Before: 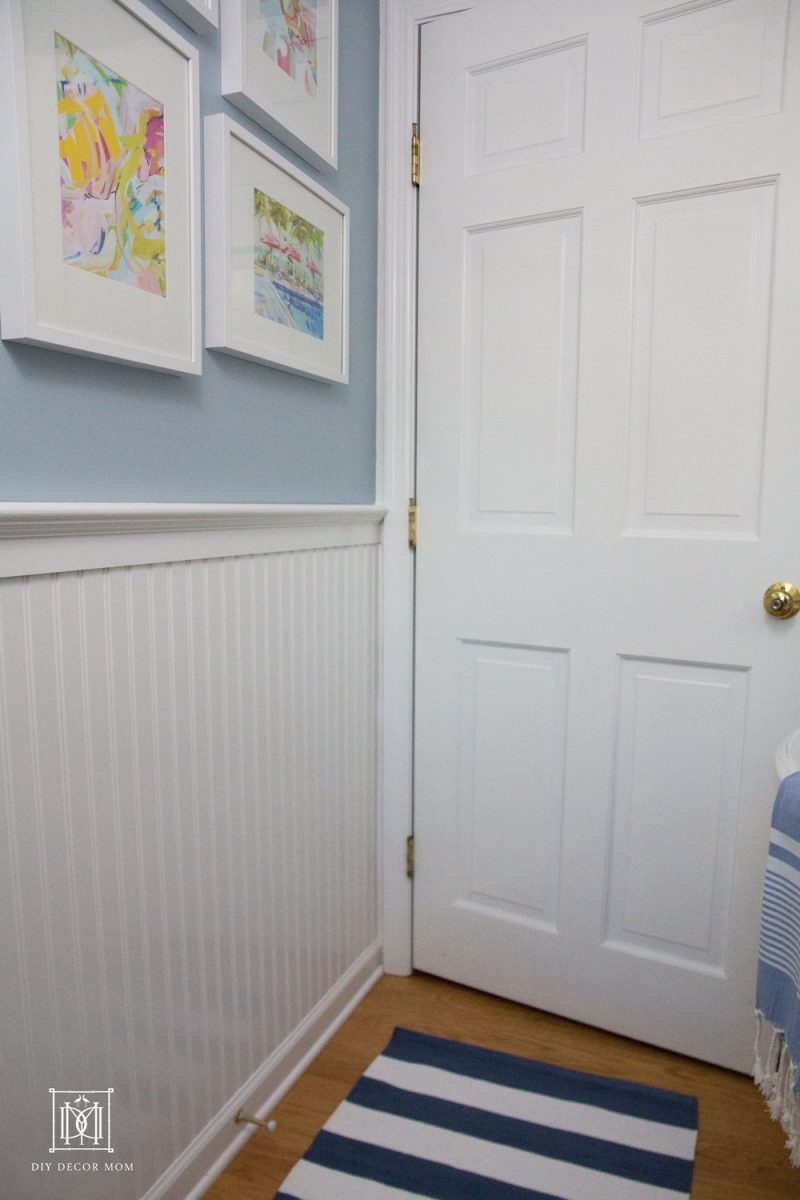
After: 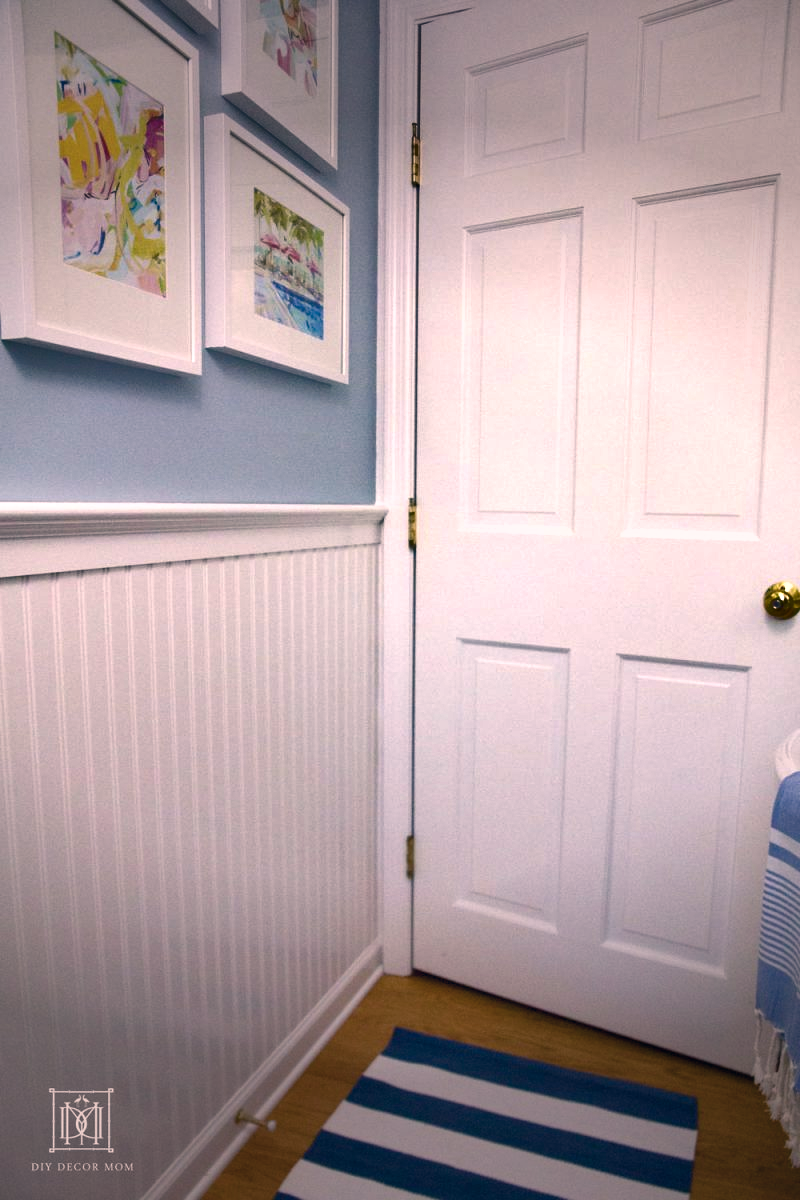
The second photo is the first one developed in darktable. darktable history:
color correction: highlights a* 14.46, highlights b* 5.85, shadows a* -5.53, shadows b* -15.24, saturation 0.85
vignetting: fall-off start 70.97%, brightness -0.584, saturation -0.118, width/height ratio 1.333
color balance rgb: linear chroma grading › shadows -2.2%, linear chroma grading › highlights -15%, linear chroma grading › global chroma -10%, linear chroma grading › mid-tones -10%, perceptual saturation grading › global saturation 45%, perceptual saturation grading › highlights -50%, perceptual saturation grading › shadows 30%, perceptual brilliance grading › global brilliance 18%, global vibrance 45%
shadows and highlights: white point adjustment 0.05, highlights color adjustment 55.9%, soften with gaussian
